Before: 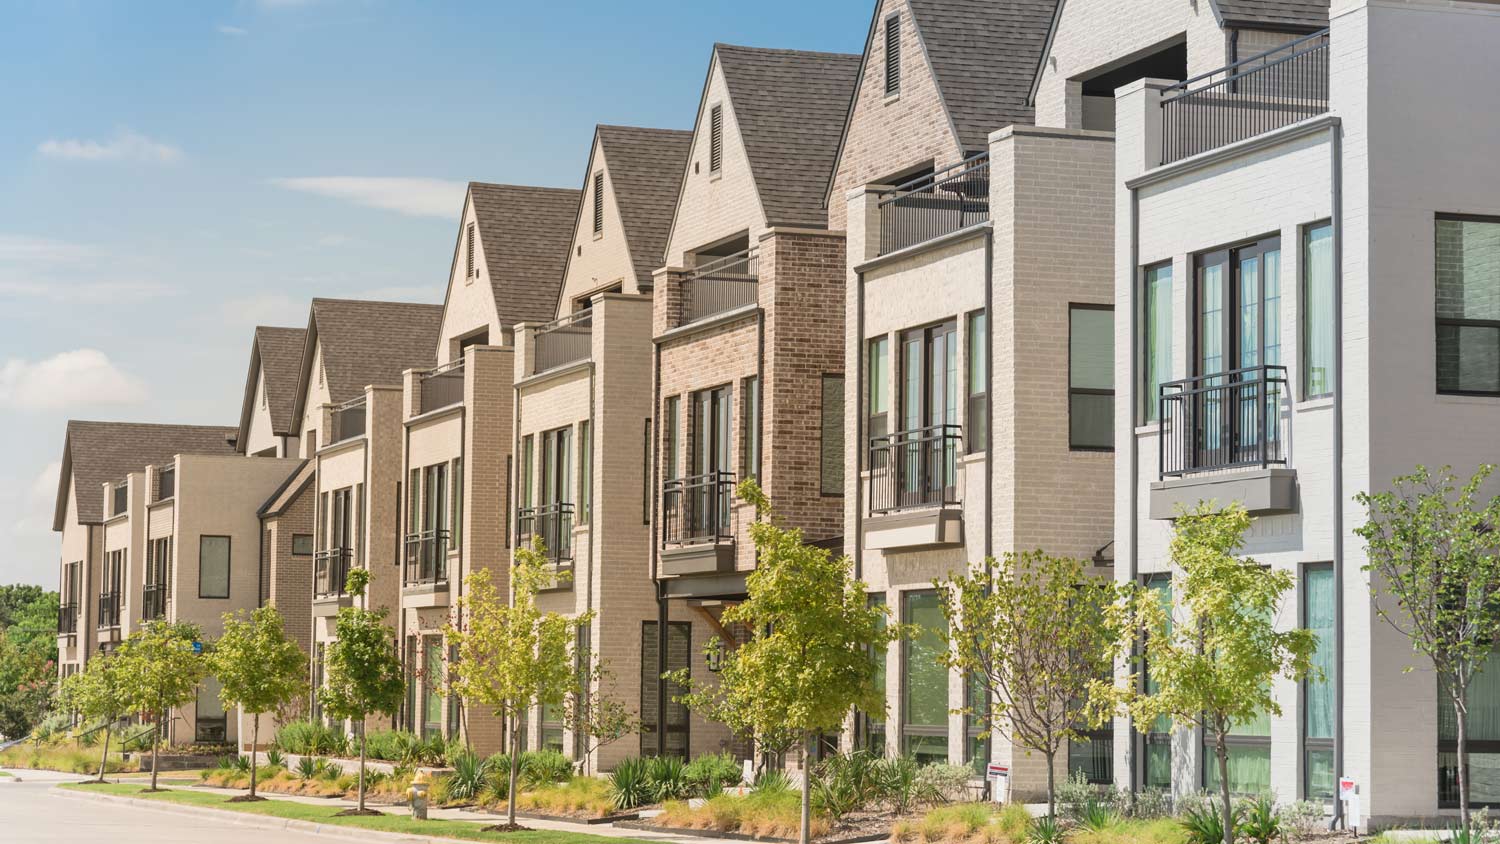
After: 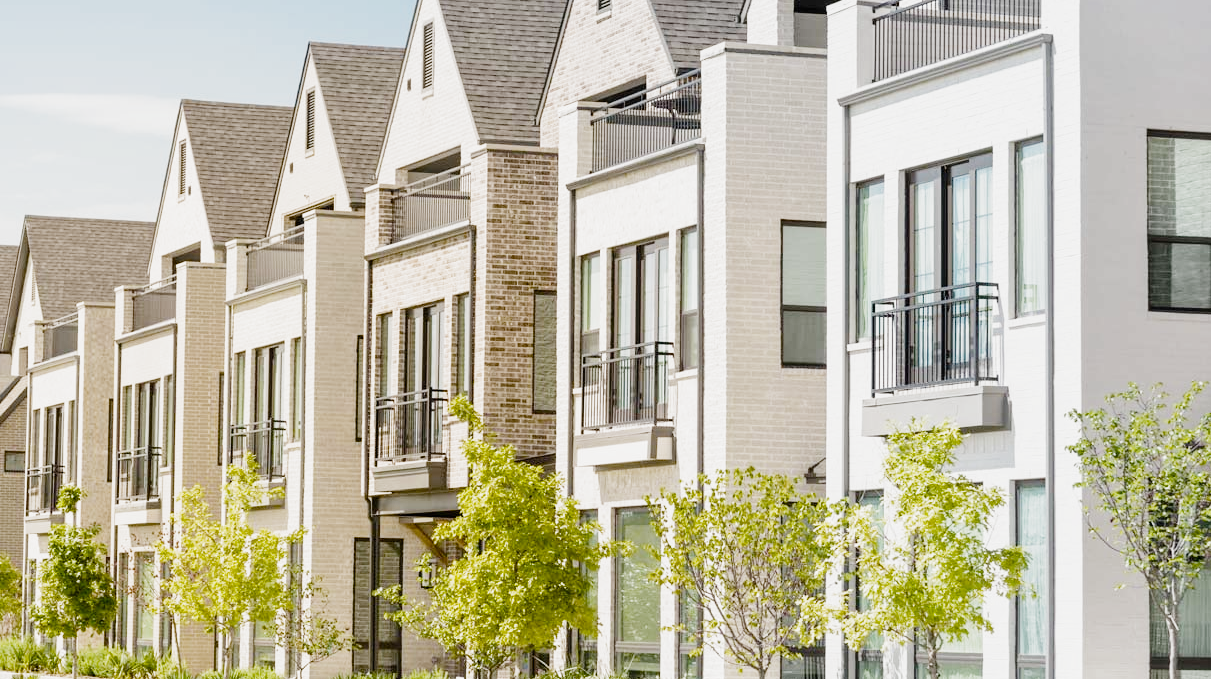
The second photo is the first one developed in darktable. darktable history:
exposure: exposure 1 EV, compensate highlight preservation false
crop: left 19.218%, top 9.87%, right 0%, bottom 9.596%
contrast brightness saturation: contrast 0.076, saturation 0.202
filmic rgb: black relative exposure -5.08 EV, white relative exposure 3.99 EV, threshold 2.98 EV, hardness 2.89, contrast 1.202, highlights saturation mix -31.21%, preserve chrominance no, color science v4 (2020), contrast in shadows soft, contrast in highlights soft, enable highlight reconstruction true
color balance rgb: shadows lift › hue 87.69°, linear chroma grading › global chroma 14.538%, perceptual saturation grading › global saturation 31.195%, perceptual brilliance grading › global brilliance 2.686%, perceptual brilliance grading › highlights -2.562%, perceptual brilliance grading › shadows 3.3%, global vibrance 20%
